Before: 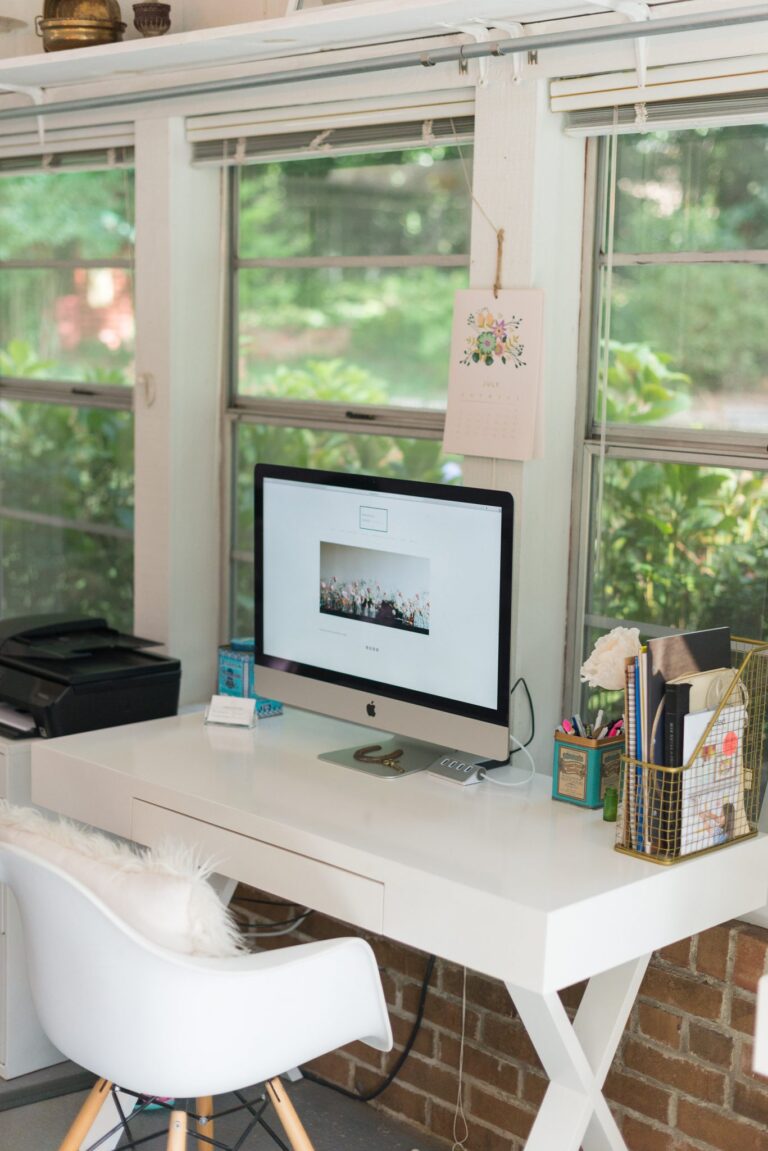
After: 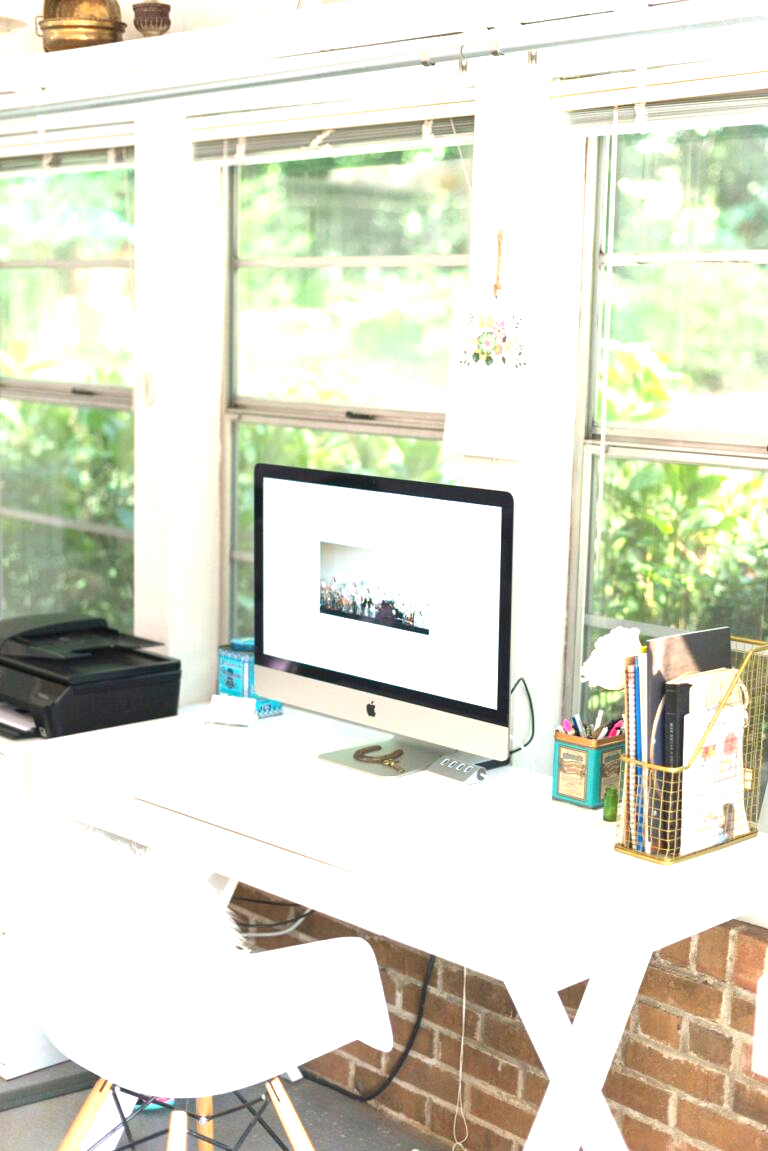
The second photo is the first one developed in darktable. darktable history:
exposure: black level correction 0, exposure 1.598 EV, compensate highlight preservation false
